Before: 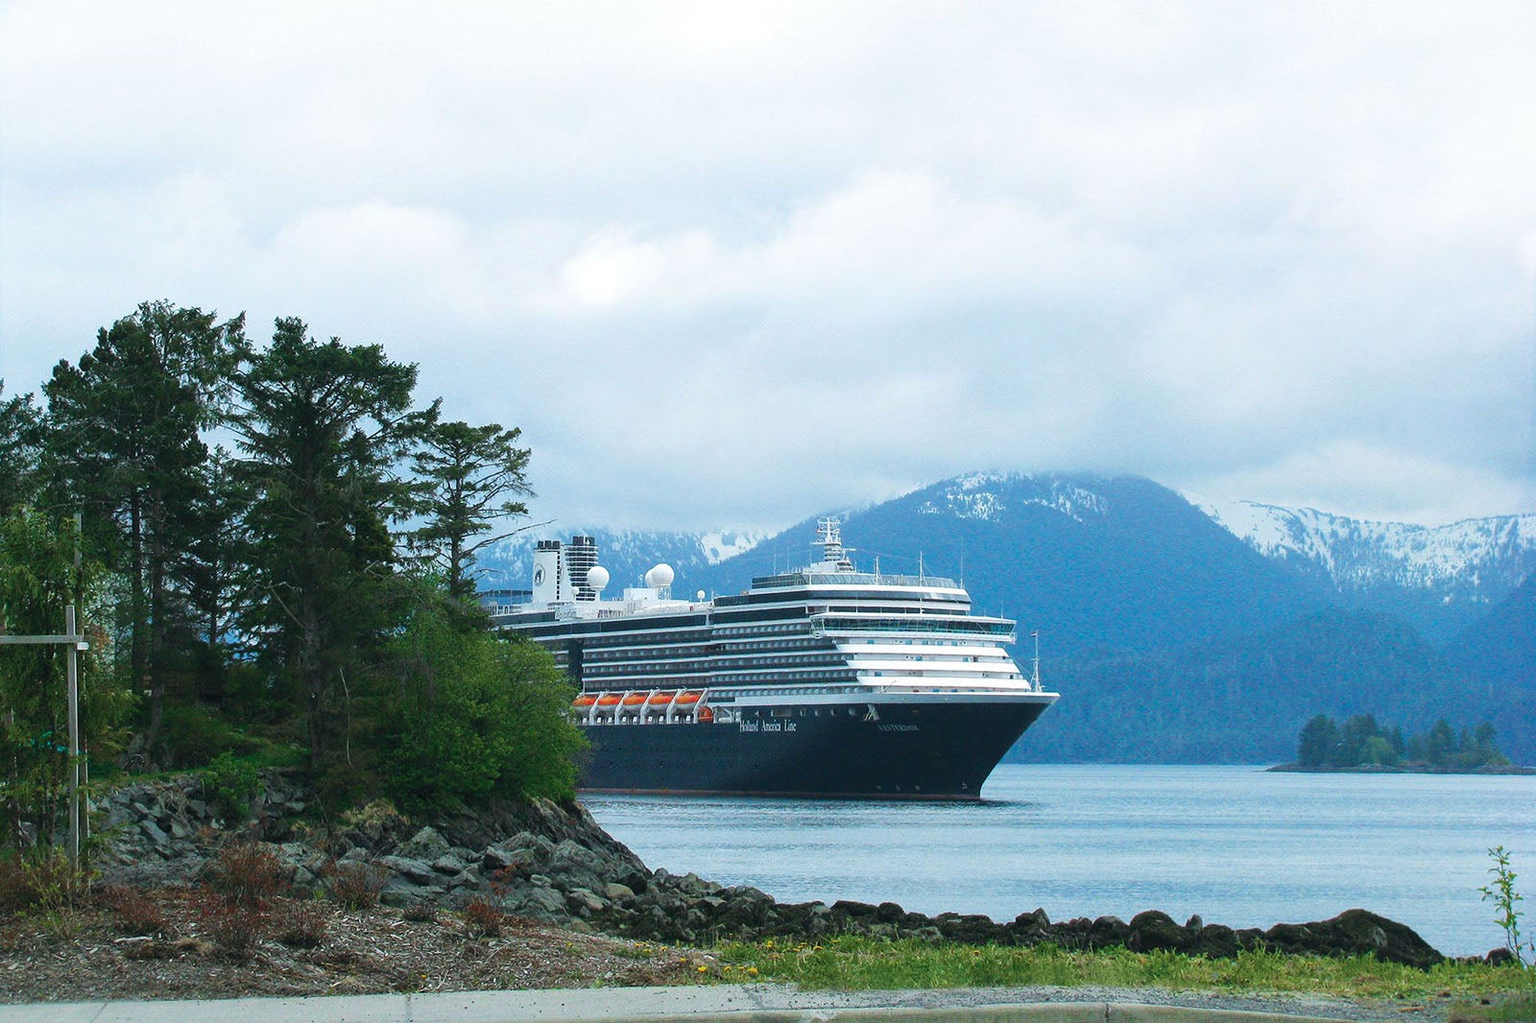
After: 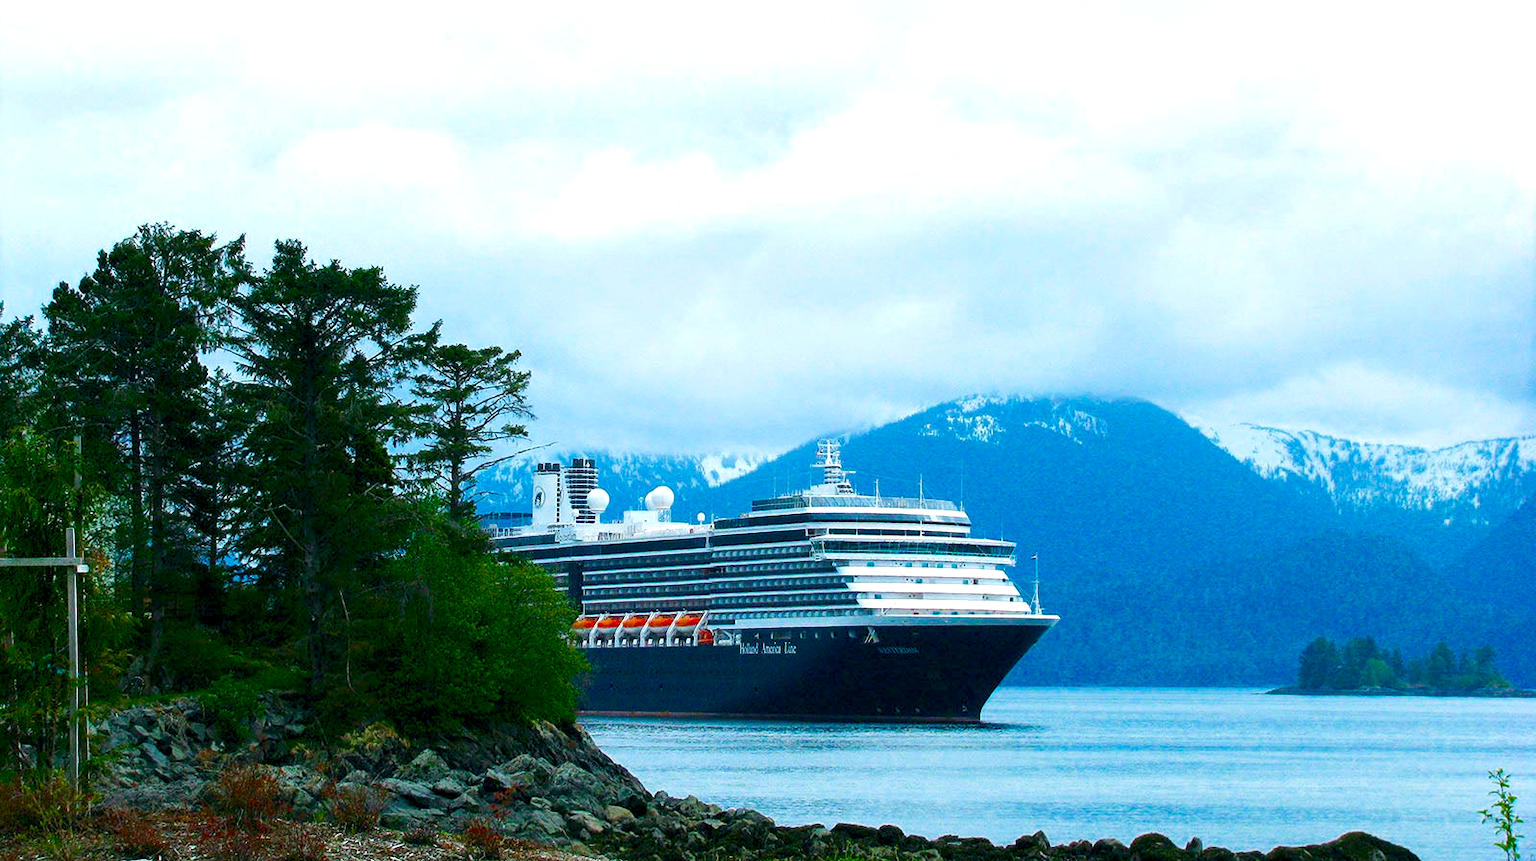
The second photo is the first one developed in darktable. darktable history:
color balance rgb: global offset › luminance -0.895%, perceptual saturation grading › global saturation 36.611%, perceptual saturation grading › shadows 35.263%, perceptual brilliance grading › global brilliance 10.546%
crop: top 7.608%, bottom 8.175%
levels: white 99.96%, levels [0, 0.498, 0.996]
color zones: curves: ch0 [(0, 0.425) (0.143, 0.422) (0.286, 0.42) (0.429, 0.419) (0.571, 0.419) (0.714, 0.42) (0.857, 0.422) (1, 0.425)]
tone equalizer: mask exposure compensation -0.487 EV
contrast brightness saturation: contrast 0.148, brightness -0.009, saturation 0.096
